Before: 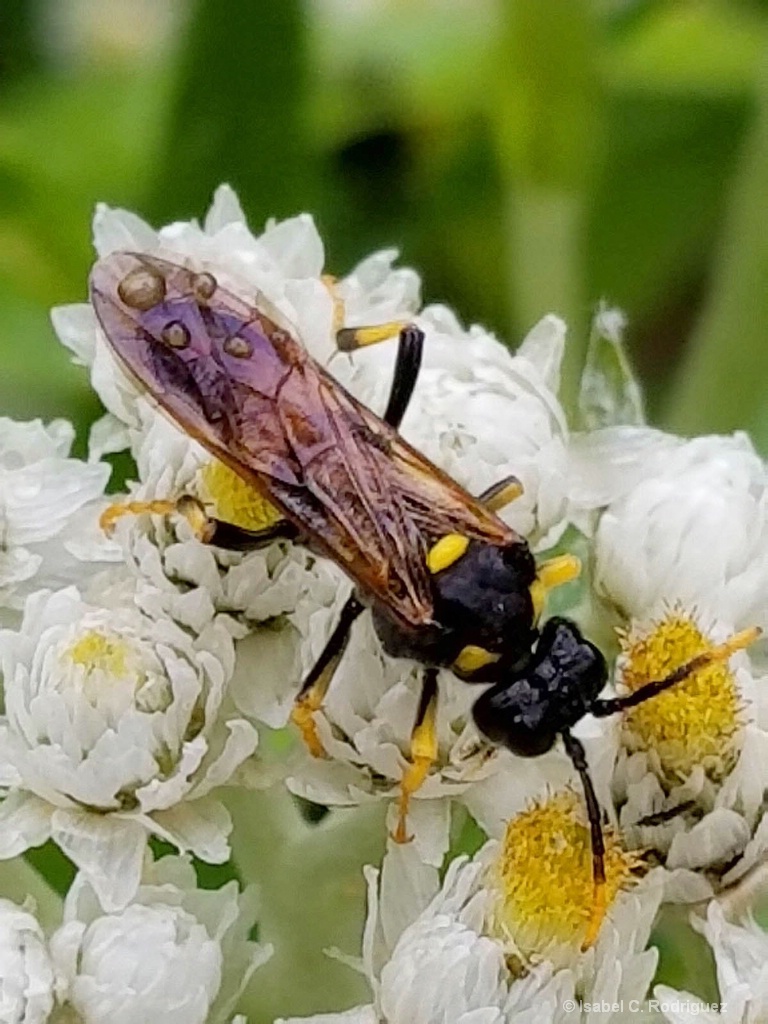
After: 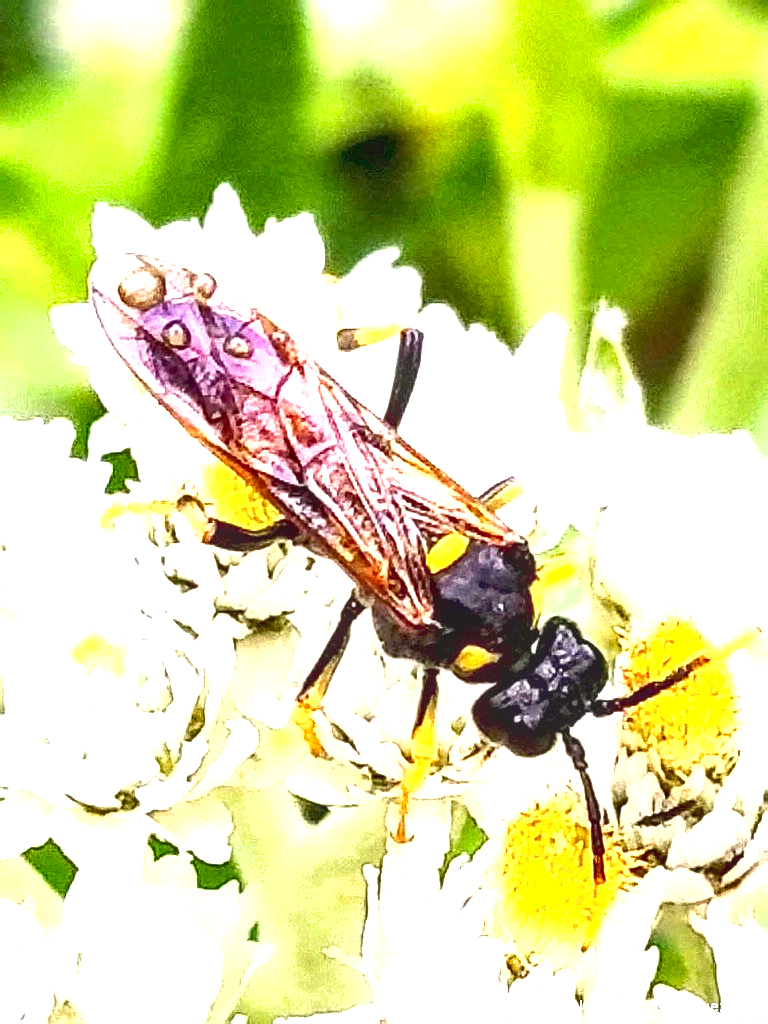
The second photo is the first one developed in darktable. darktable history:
sharpen: radius 1.049
shadows and highlights: shadows 29.35, highlights -29.4, low approximation 0.01, soften with gaussian
local contrast: on, module defaults
exposure: black level correction 0.001, exposure 2.553 EV, compensate highlight preservation false
tone curve: curves: ch0 [(0, 0.029) (0.253, 0.237) (1, 0.945)]; ch1 [(0, 0) (0.401, 0.42) (0.442, 0.47) (0.492, 0.498) (0.511, 0.523) (0.557, 0.565) (0.66, 0.683) (1, 1)]; ch2 [(0, 0) (0.394, 0.413) (0.5, 0.5) (0.578, 0.568) (1, 1)], color space Lab, independent channels, preserve colors none
